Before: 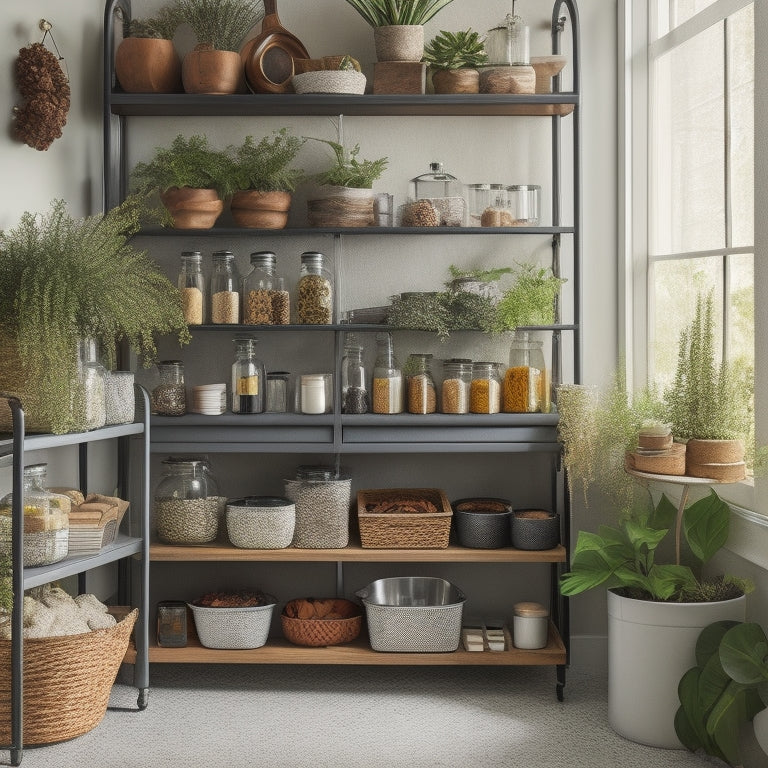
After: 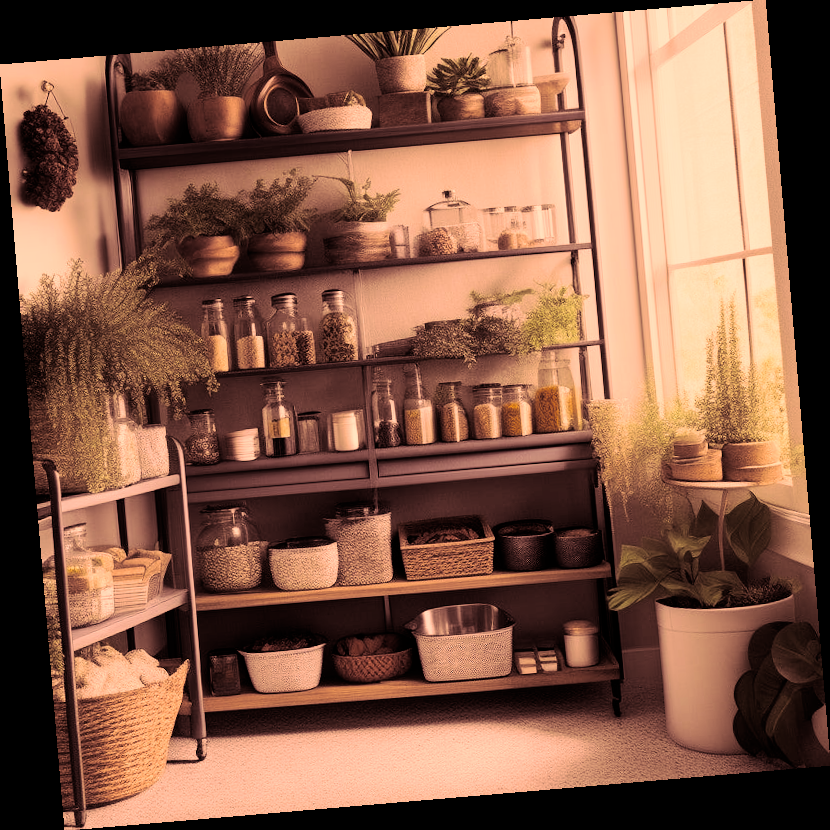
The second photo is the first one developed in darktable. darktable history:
contrast equalizer: octaves 7, y [[0.6 ×6], [0.55 ×6], [0 ×6], [0 ×6], [0 ×6]], mix -0.3
filmic rgb: black relative exposure -7.75 EV, white relative exposure 4.4 EV, threshold 3 EV, target black luminance 0%, hardness 3.76, latitude 50.51%, contrast 1.074, highlights saturation mix 10%, shadows ↔ highlights balance -0.22%, color science v4 (2020), enable highlight reconstruction true
split-toning: on, module defaults
tone equalizer: -8 EV -0.75 EV, -7 EV -0.7 EV, -6 EV -0.6 EV, -5 EV -0.4 EV, -3 EV 0.4 EV, -2 EV 0.6 EV, -1 EV 0.7 EV, +0 EV 0.75 EV, edges refinement/feathering 500, mask exposure compensation -1.57 EV, preserve details no
velvia: strength 29%
color correction: highlights a* 40, highlights b* 40, saturation 0.69
rotate and perspective: rotation -4.86°, automatic cropping off
